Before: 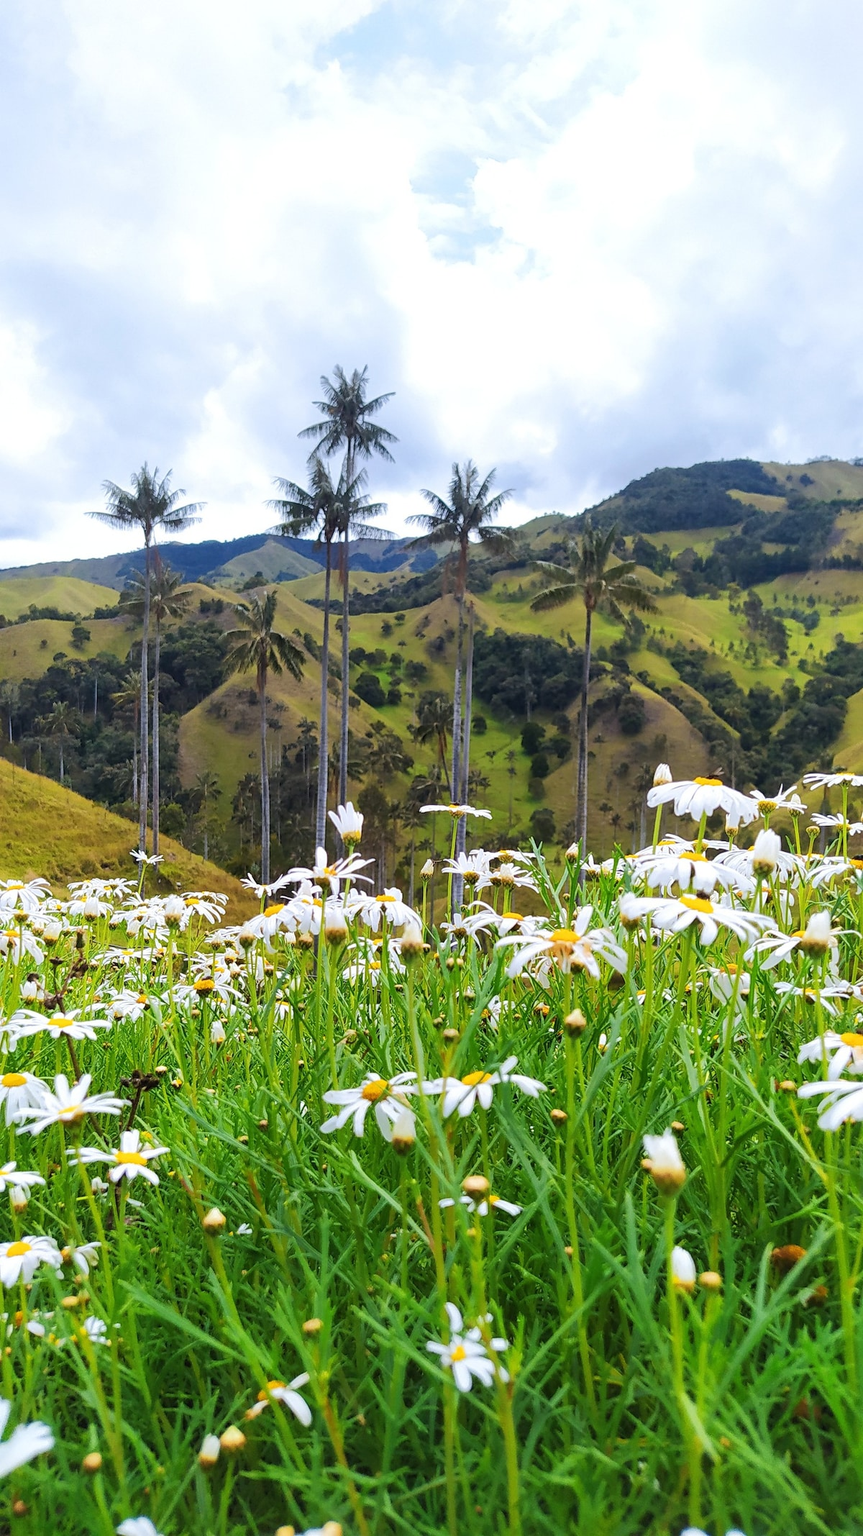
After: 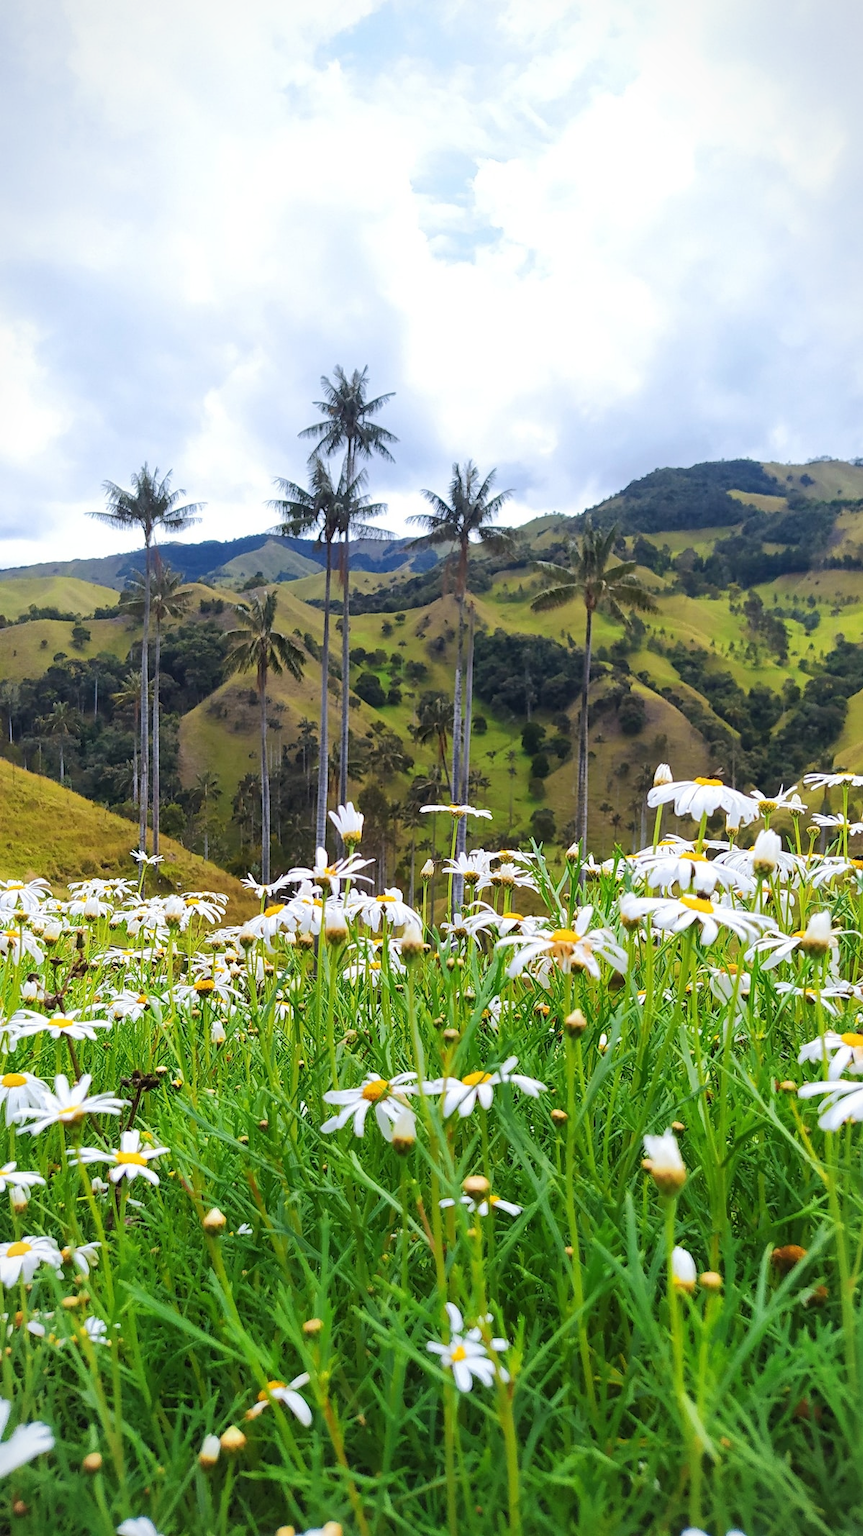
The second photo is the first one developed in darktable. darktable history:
vignetting: fall-off start 96.96%, fall-off radius 99.47%, width/height ratio 0.614
